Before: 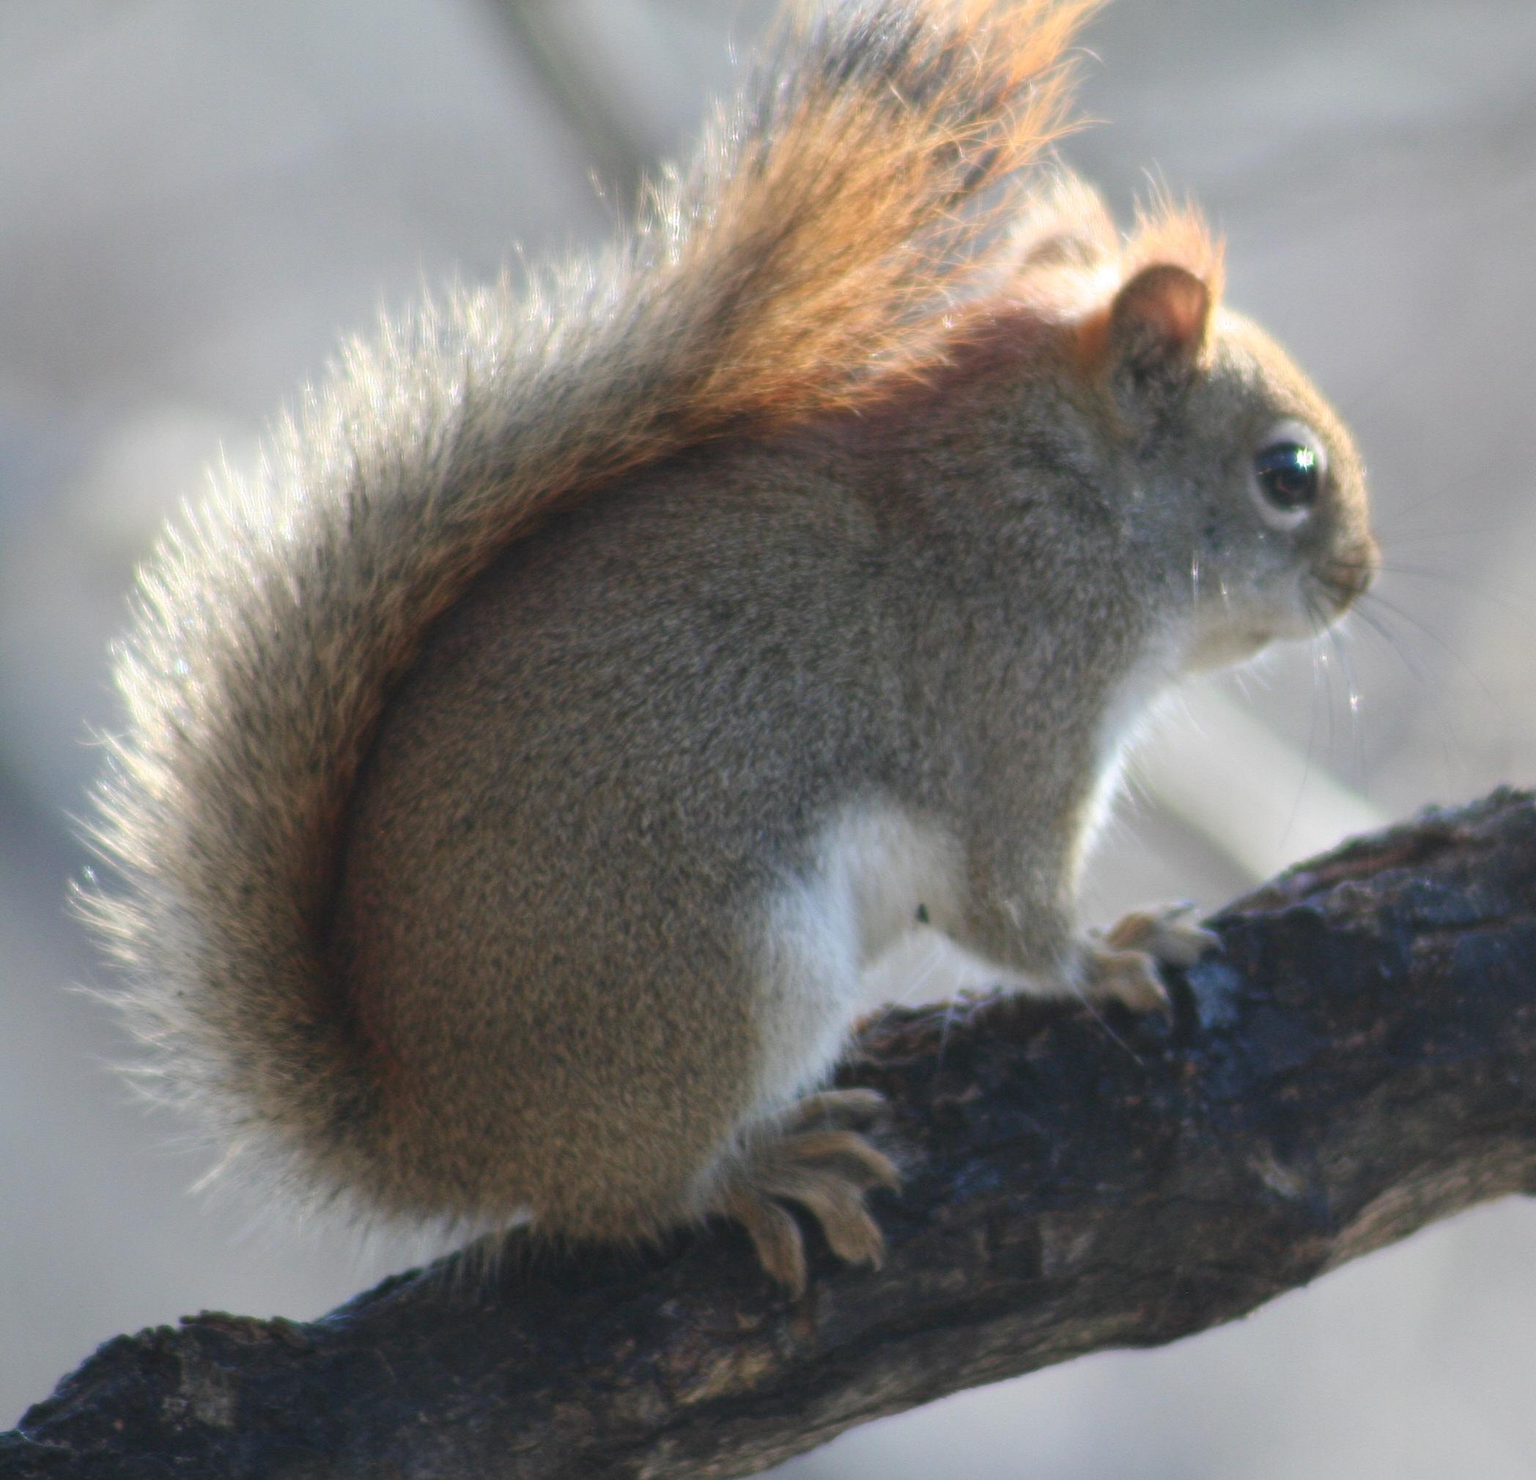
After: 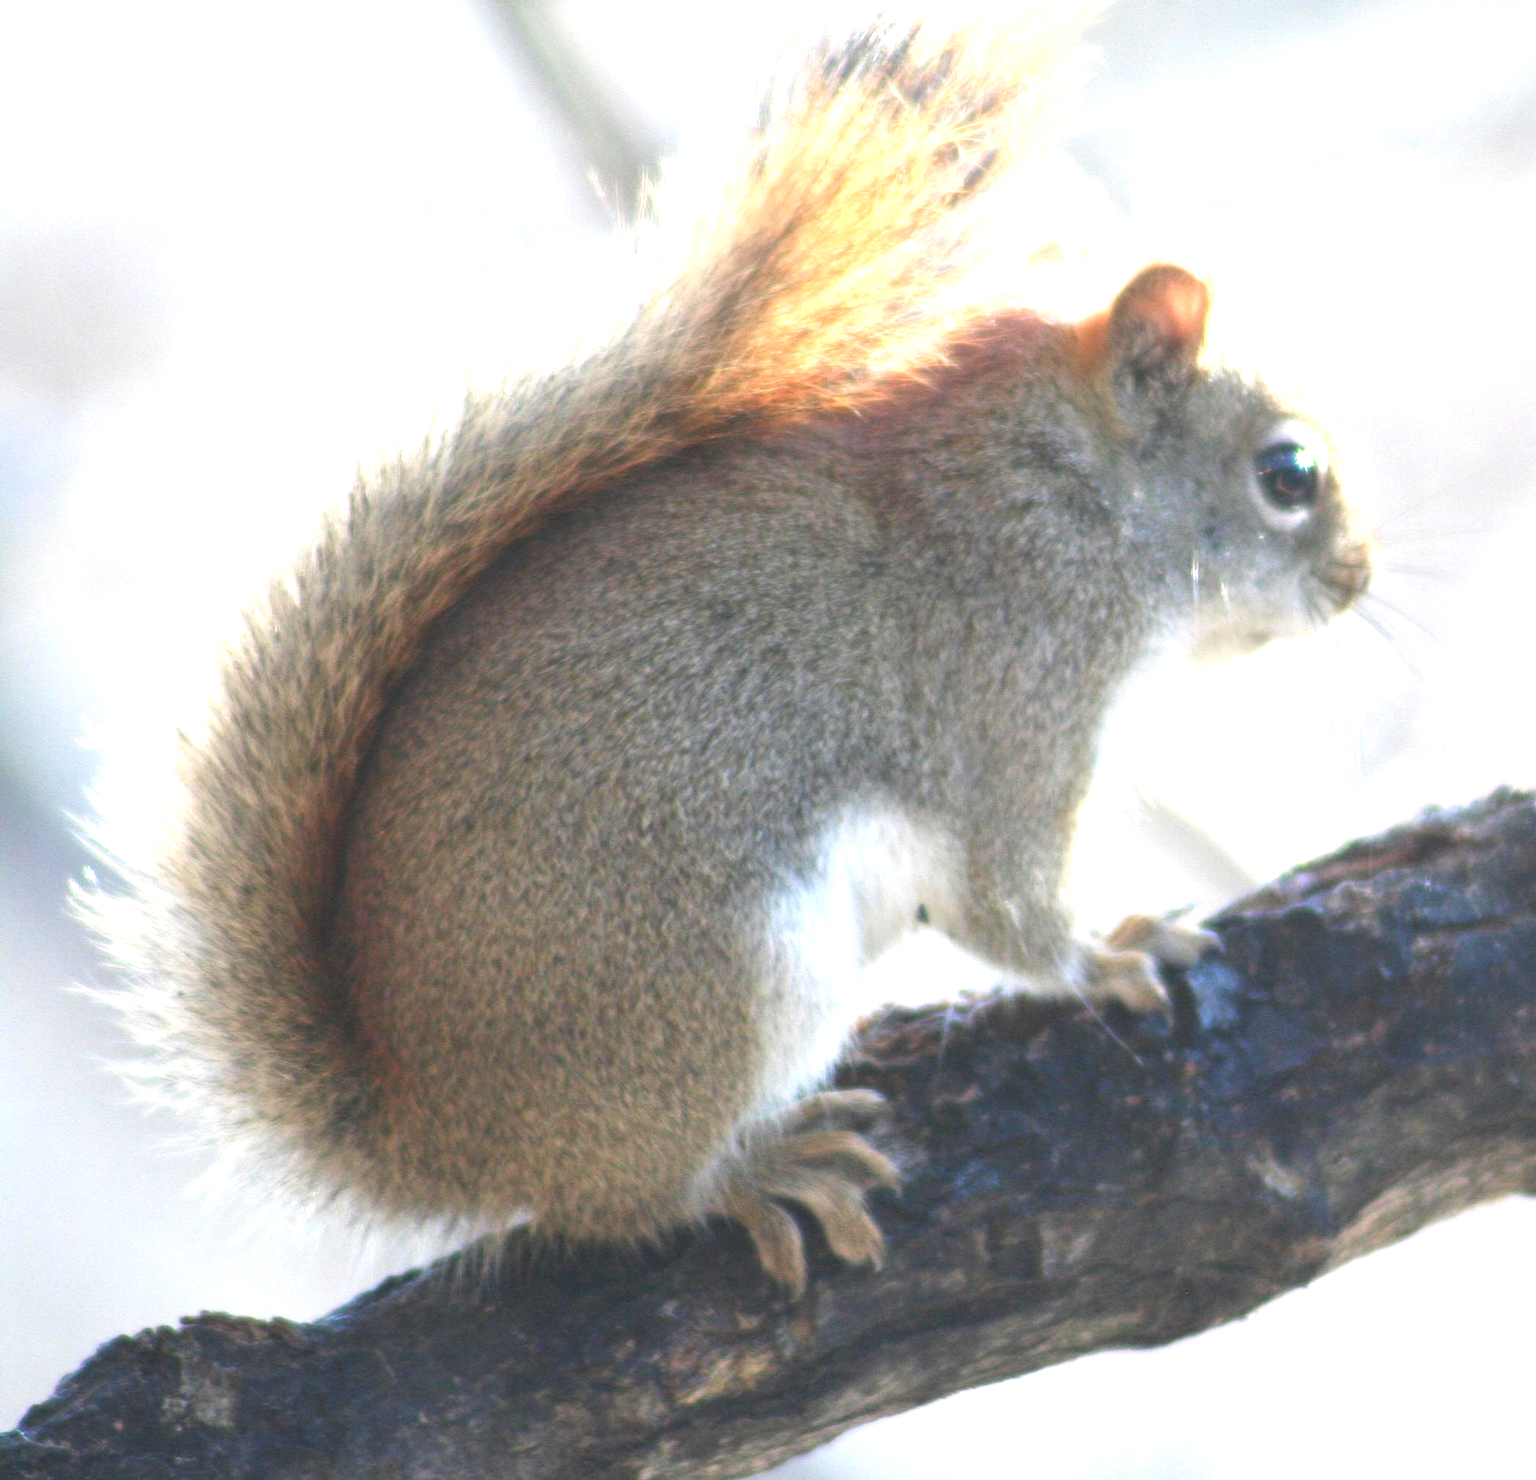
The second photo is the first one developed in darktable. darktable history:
exposure: black level correction 0, exposure 1.457 EV, compensate highlight preservation false
